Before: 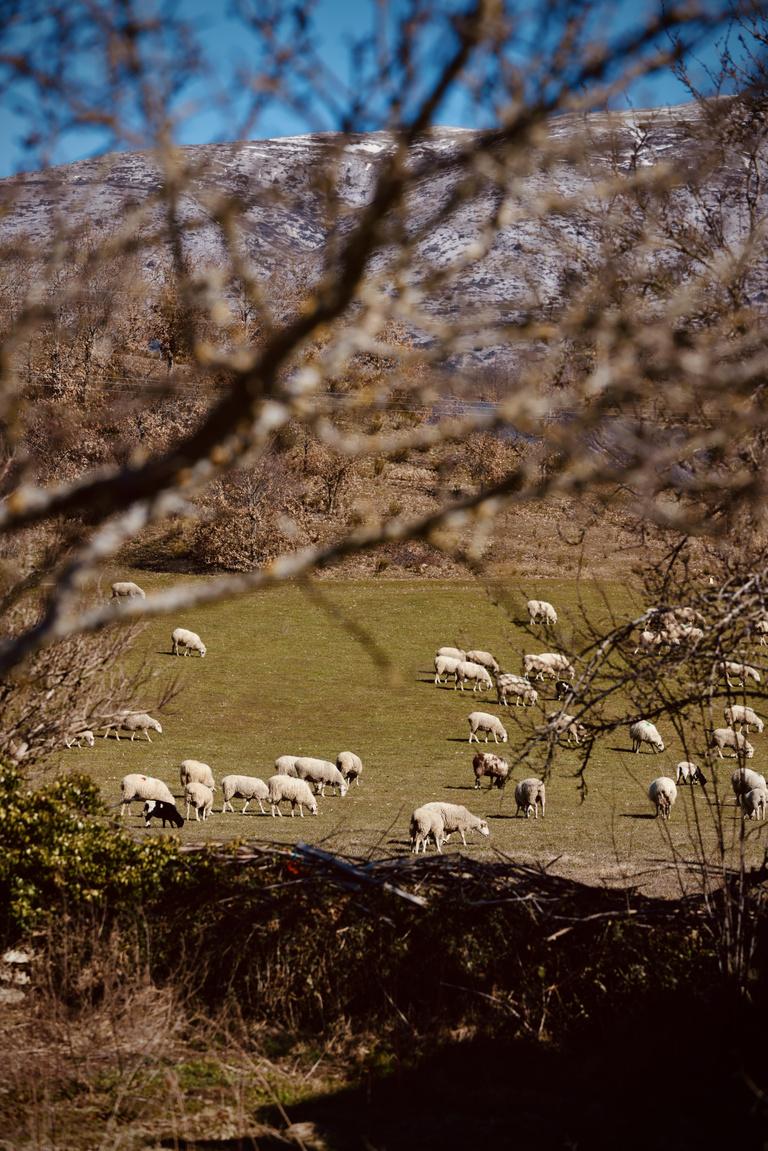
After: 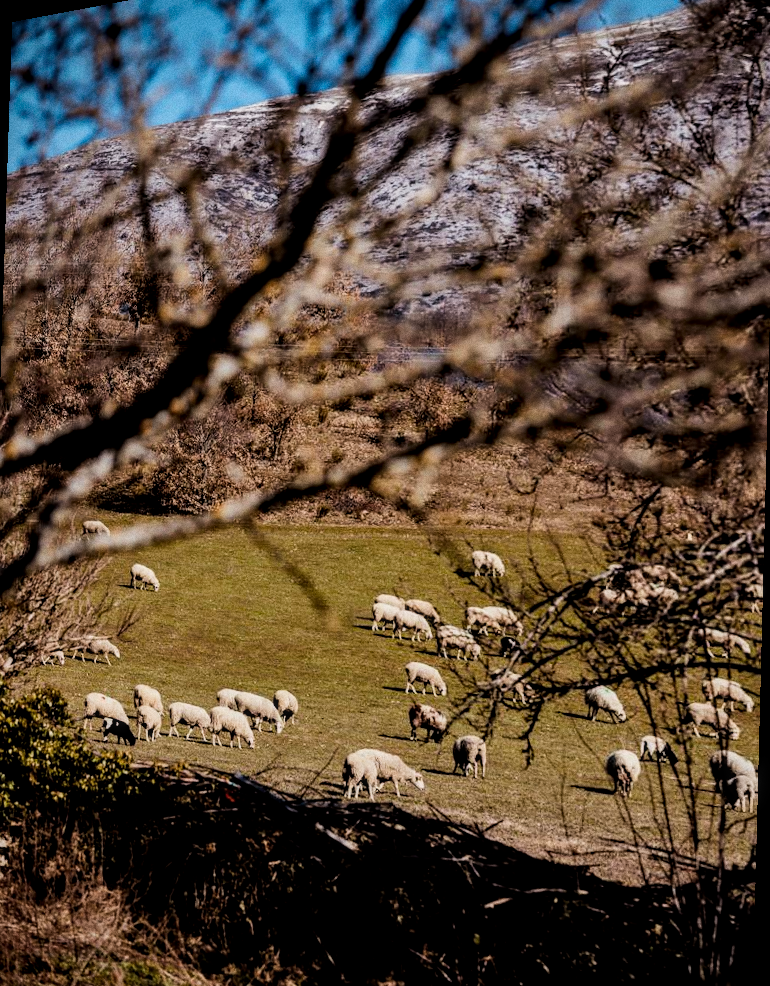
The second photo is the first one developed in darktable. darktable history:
filmic rgb: black relative exposure -5 EV, hardness 2.88, contrast 1.4, highlights saturation mix -20%
grain: coarseness 0.47 ISO
local contrast: on, module defaults
rotate and perspective: rotation 1.69°, lens shift (vertical) -0.023, lens shift (horizontal) -0.291, crop left 0.025, crop right 0.988, crop top 0.092, crop bottom 0.842
